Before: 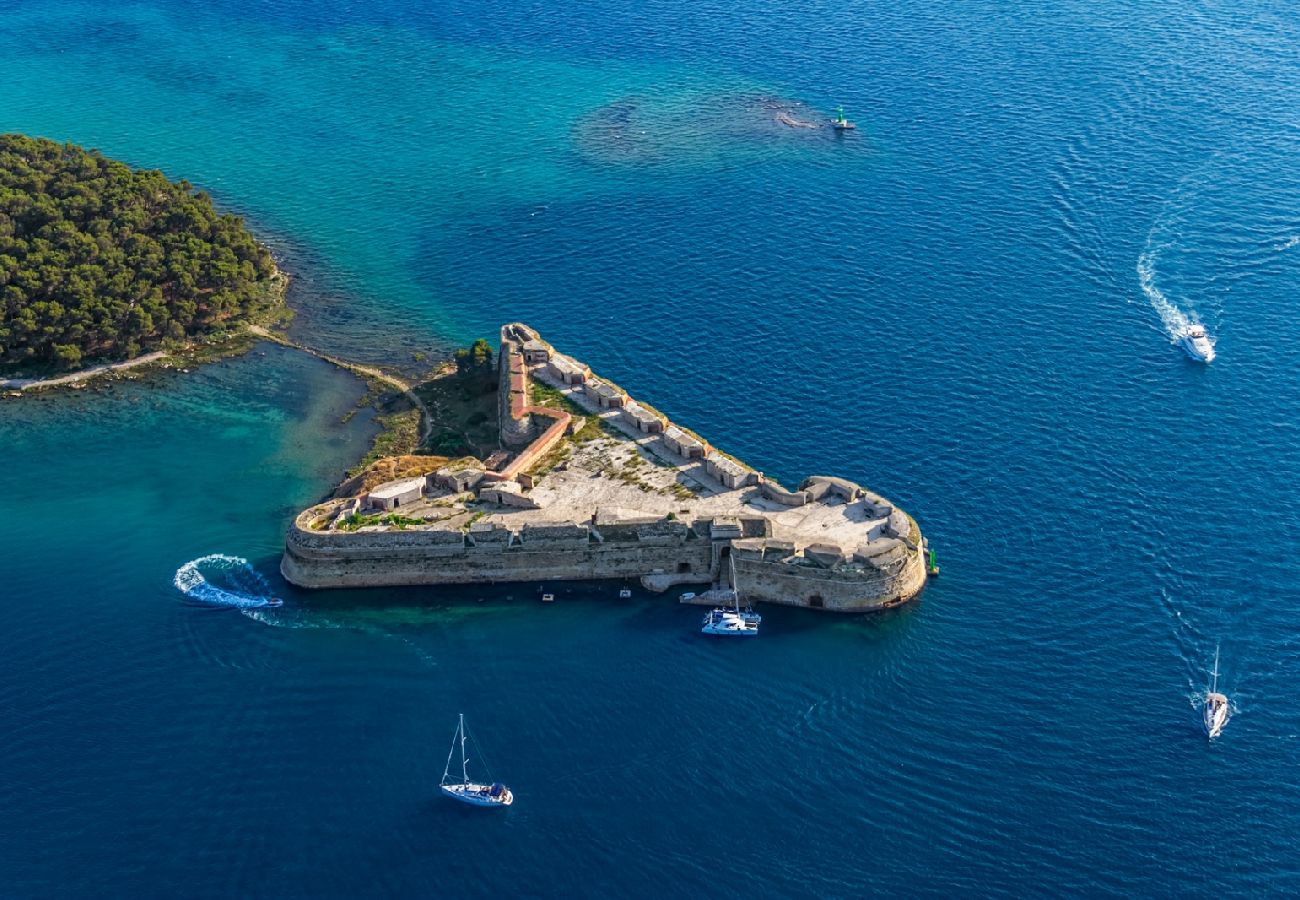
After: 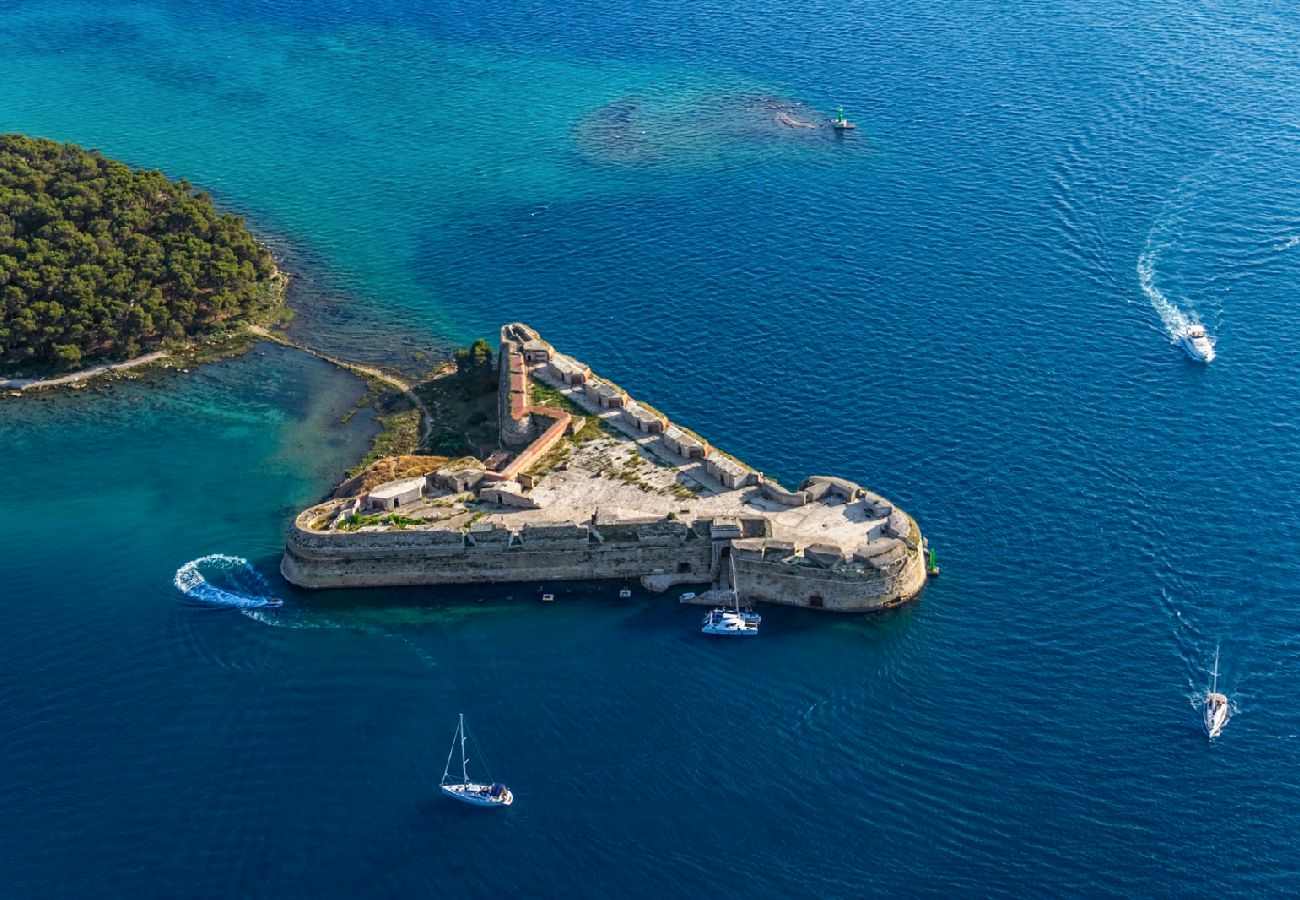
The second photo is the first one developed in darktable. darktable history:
contrast brightness saturation: contrast 0.07
color balance rgb: linear chroma grading › global chroma -0.67%, saturation formula JzAzBz (2021)
